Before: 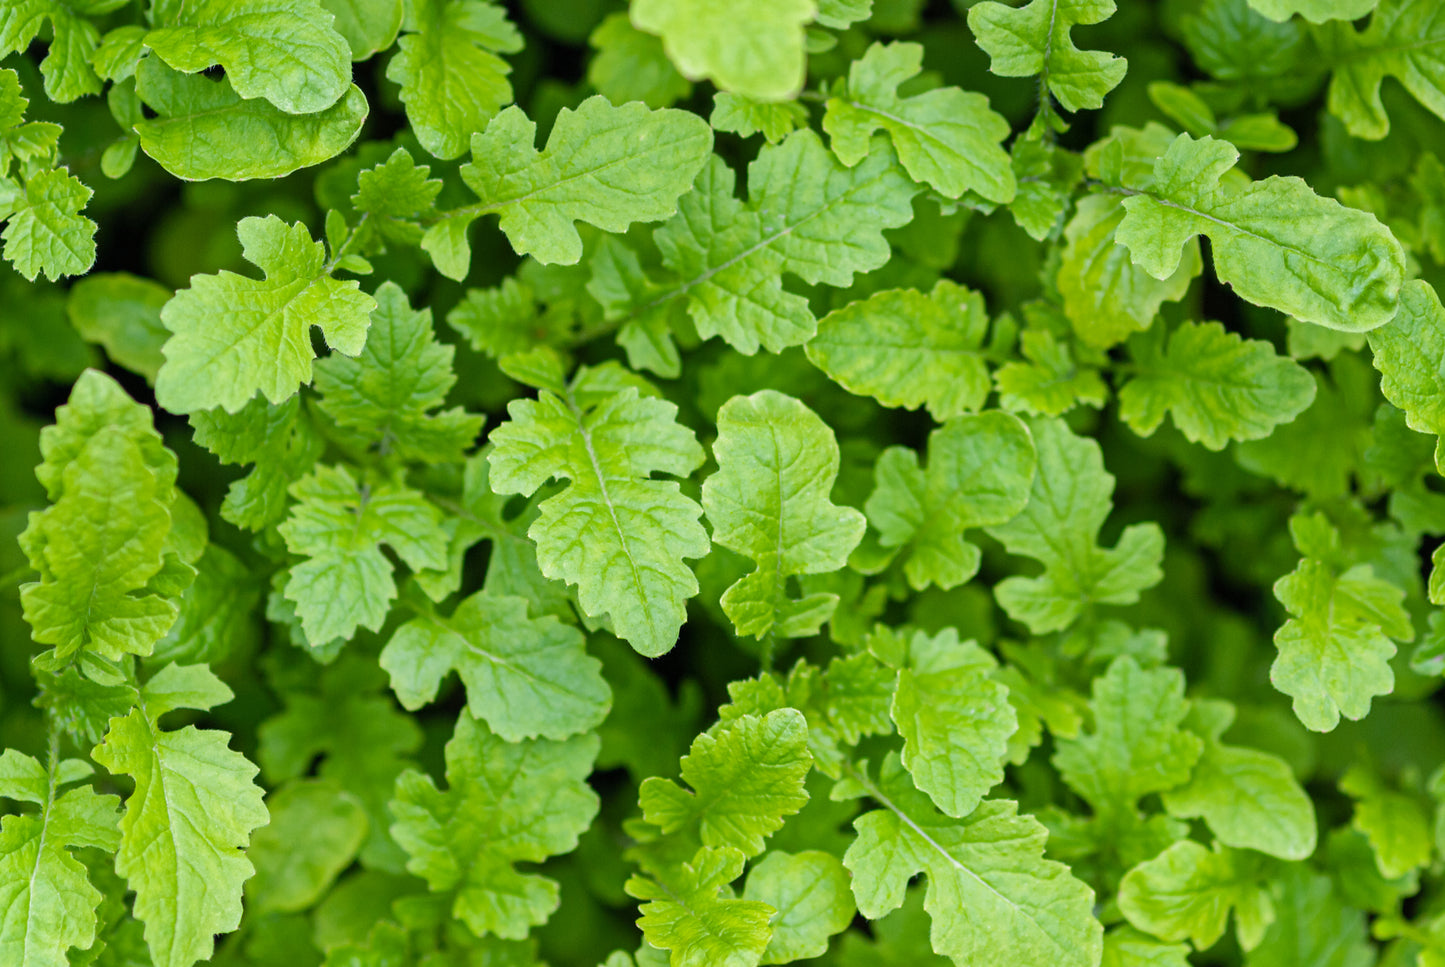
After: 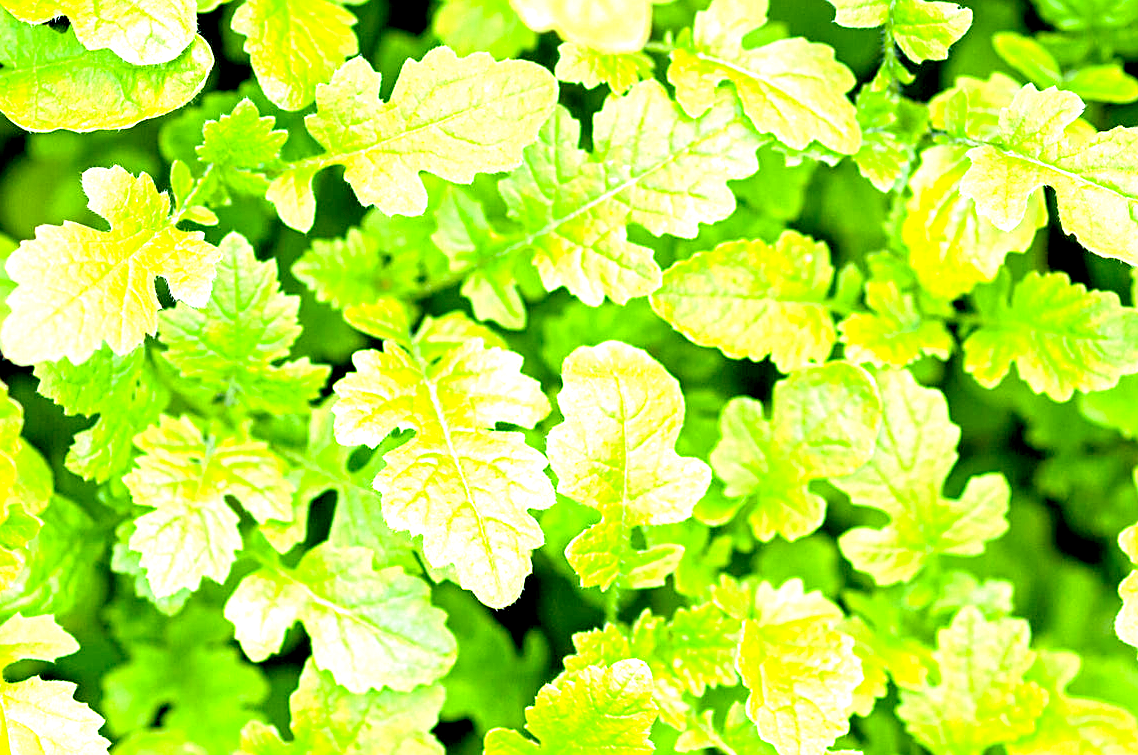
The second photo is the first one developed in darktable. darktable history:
sharpen: radius 1.967
crop and rotate: left 10.77%, top 5.1%, right 10.41%, bottom 16.76%
exposure: black level correction 0.005, exposure 2.084 EV, compensate highlight preservation false
